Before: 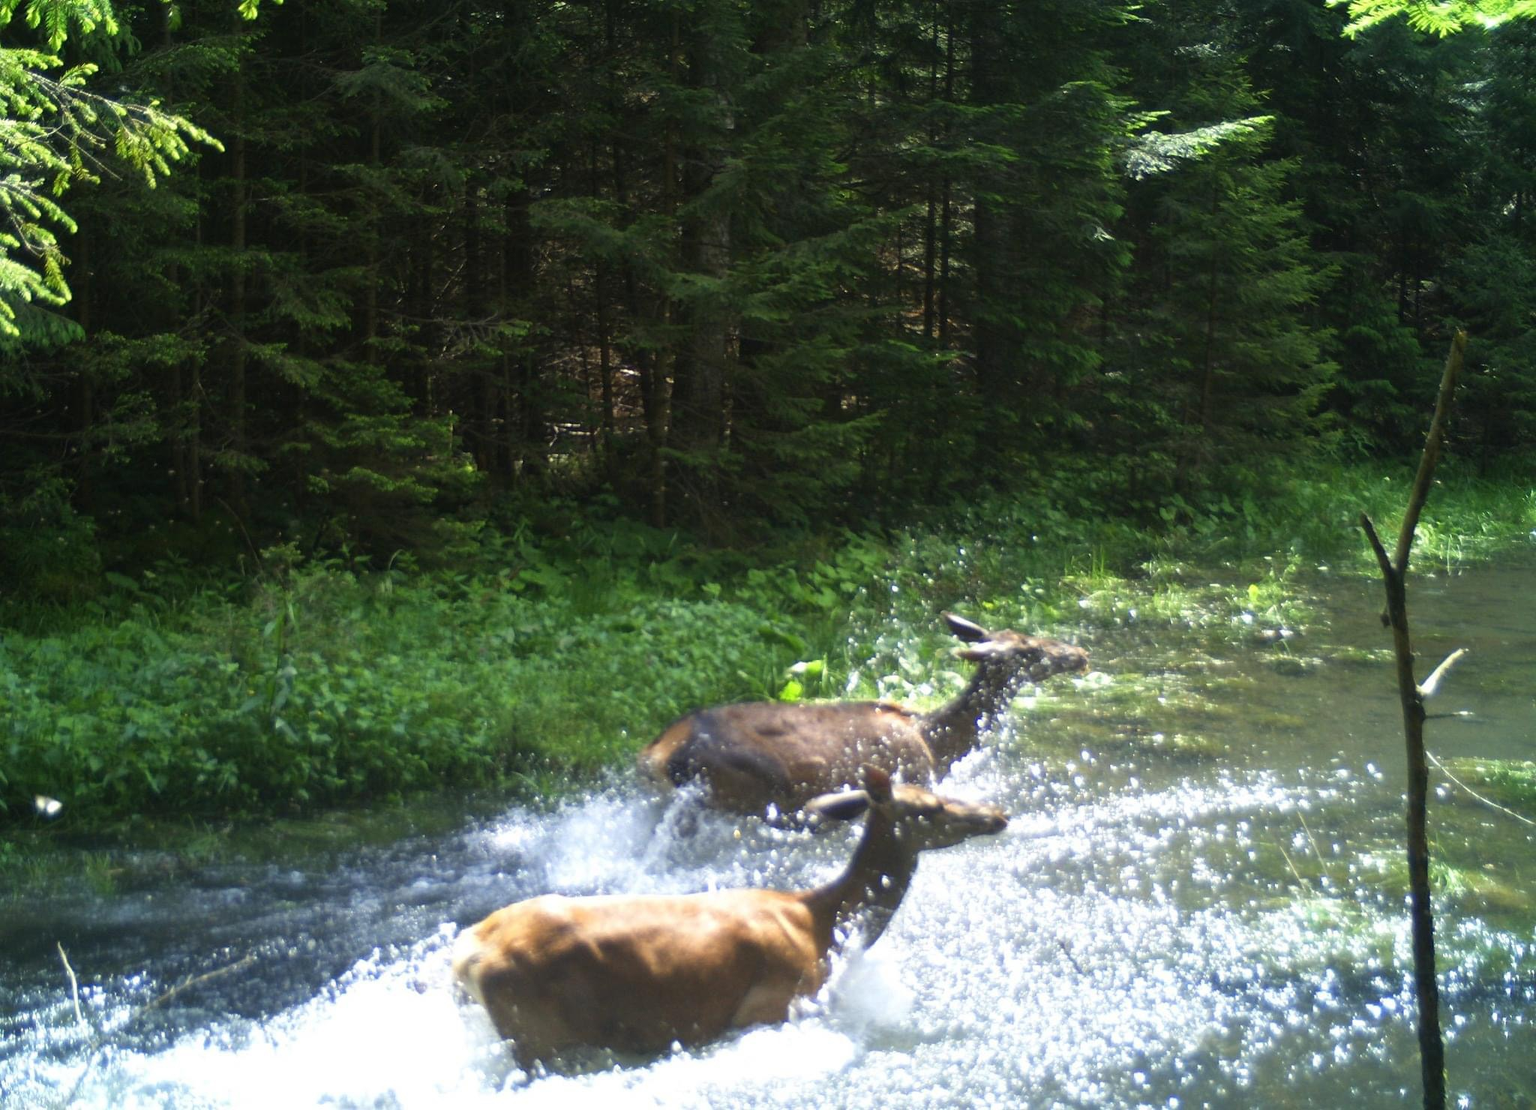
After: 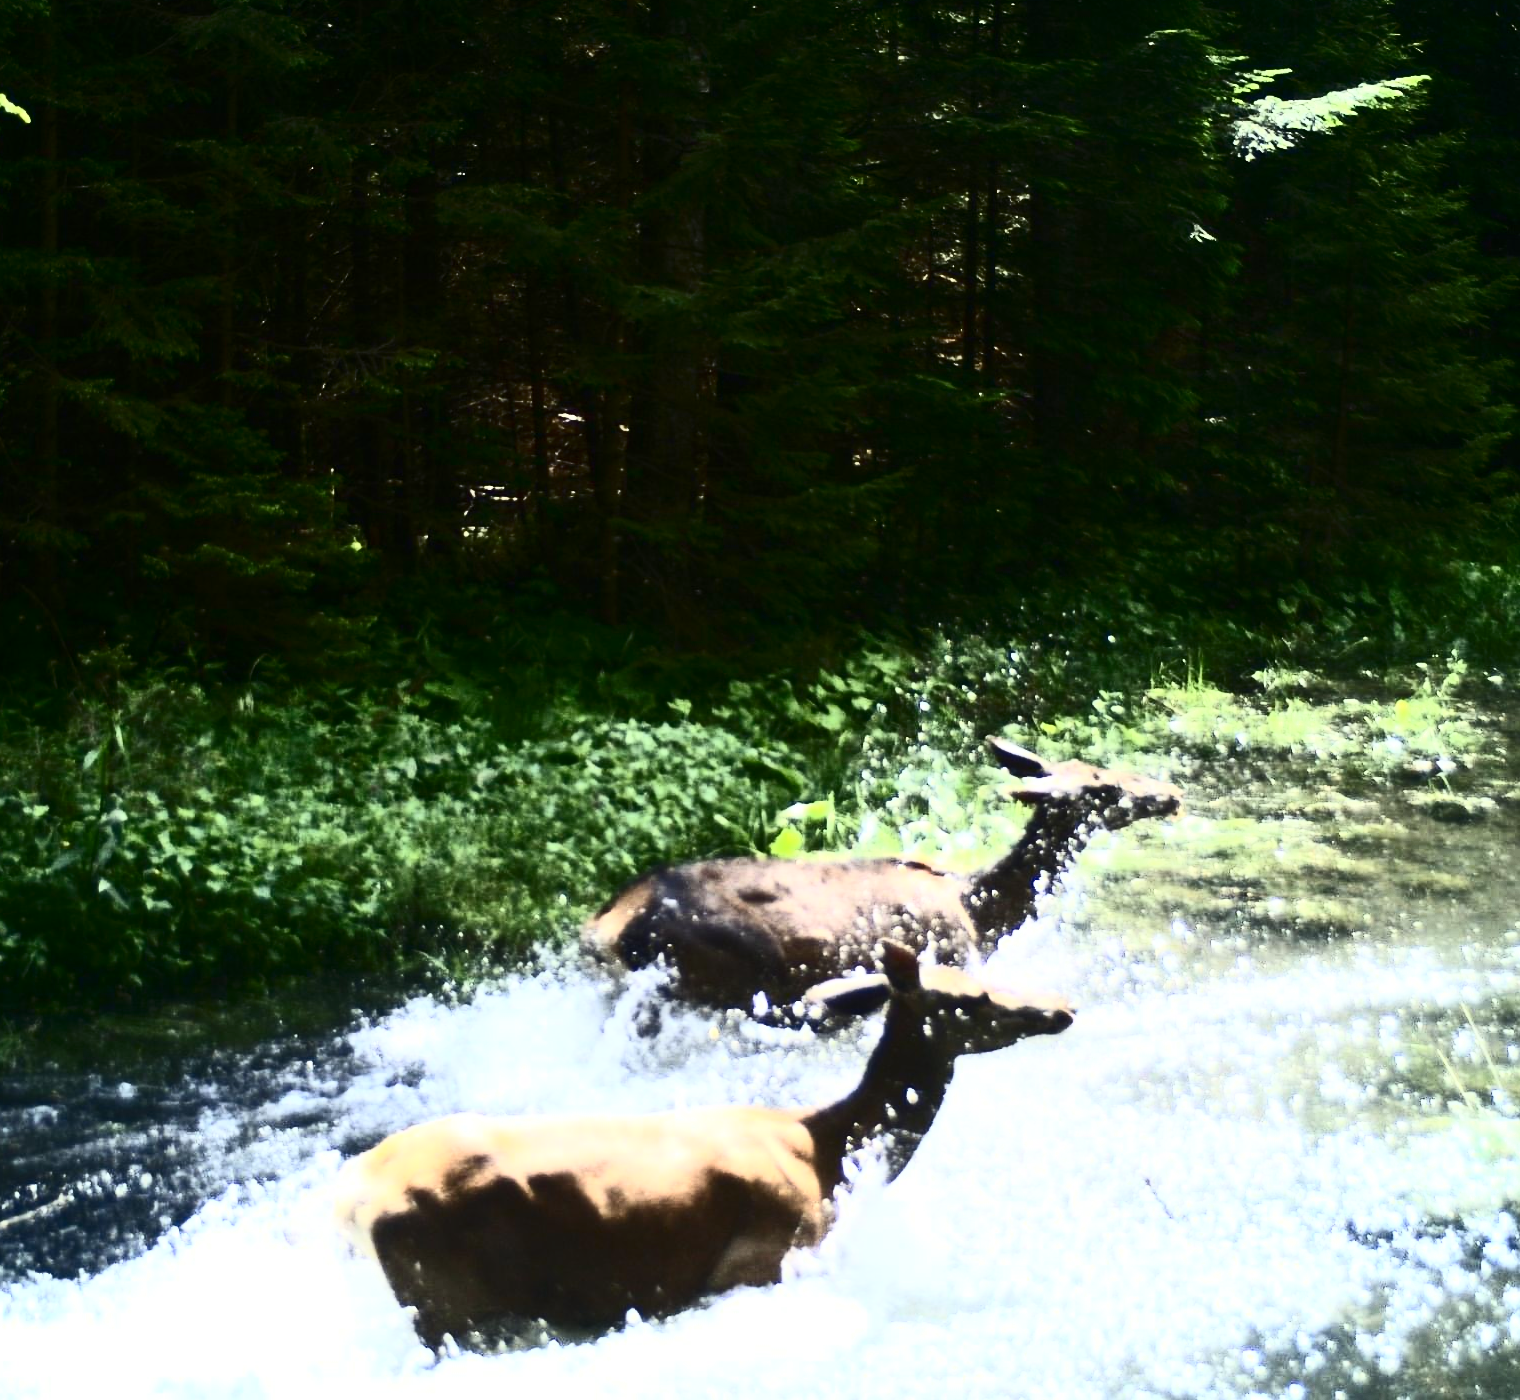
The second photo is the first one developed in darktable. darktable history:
crop and rotate: left 13.138%, top 5.344%, right 12.617%
contrast brightness saturation: contrast 0.934, brightness 0.2
